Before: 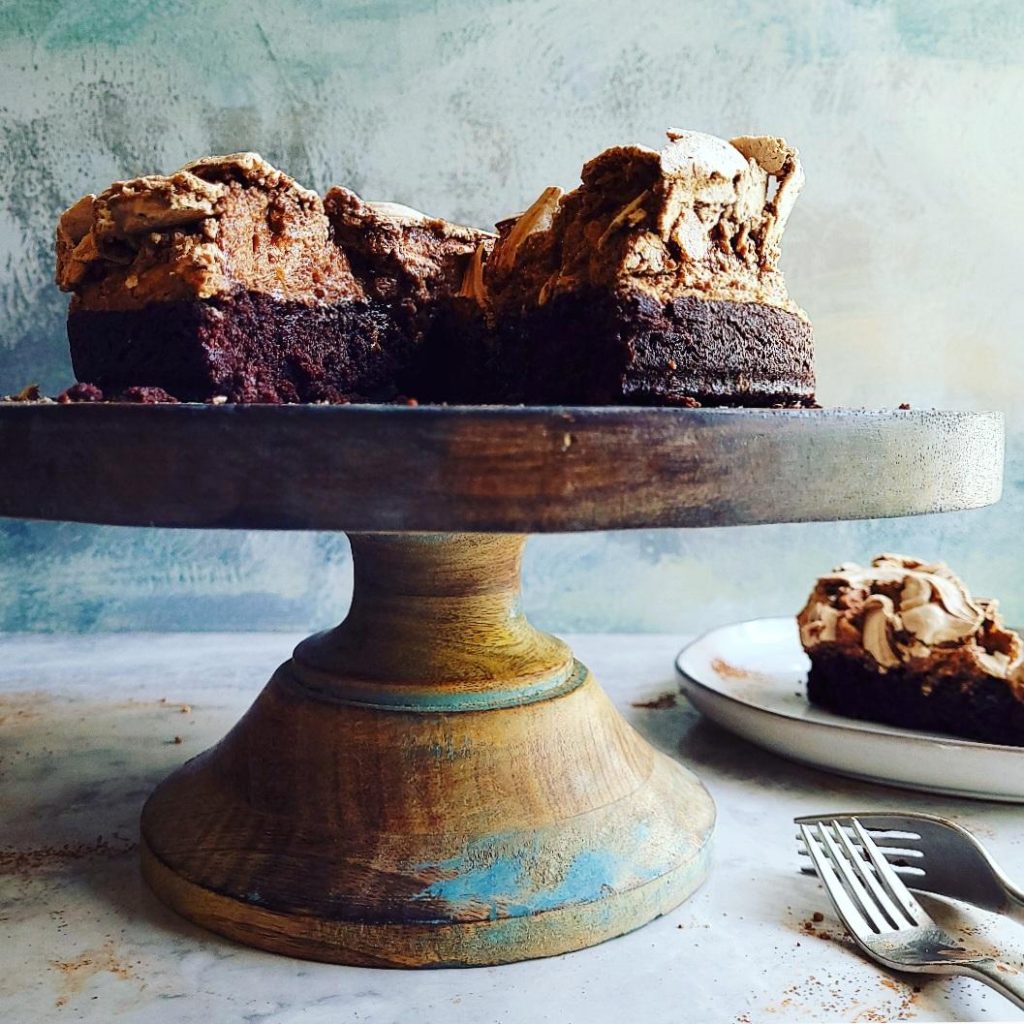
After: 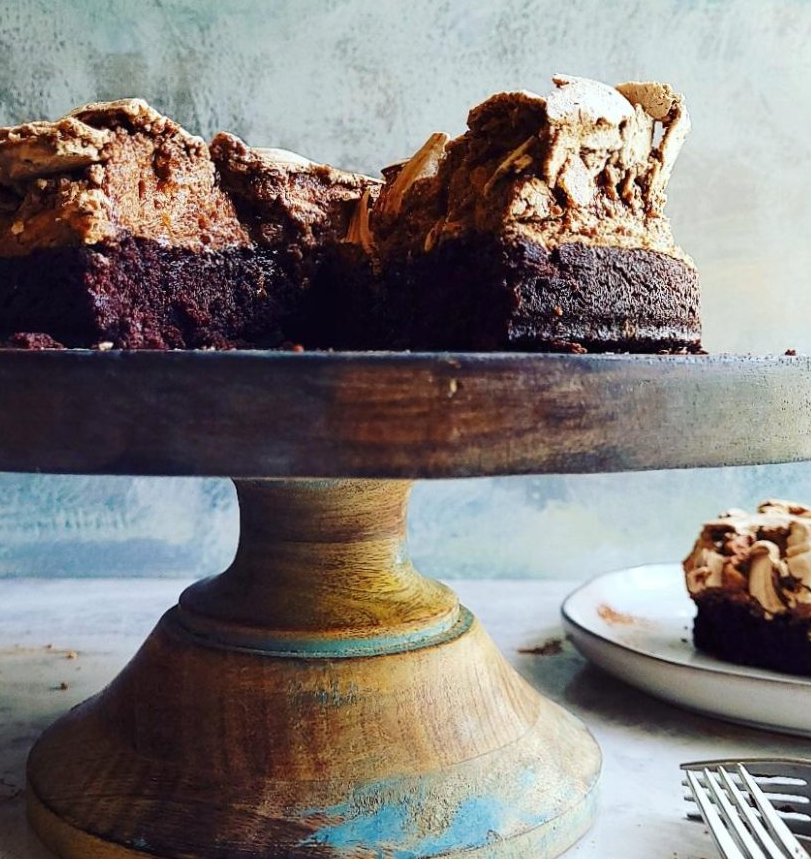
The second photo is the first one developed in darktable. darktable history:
crop: left 11.178%, top 5.296%, right 9.555%, bottom 10.722%
